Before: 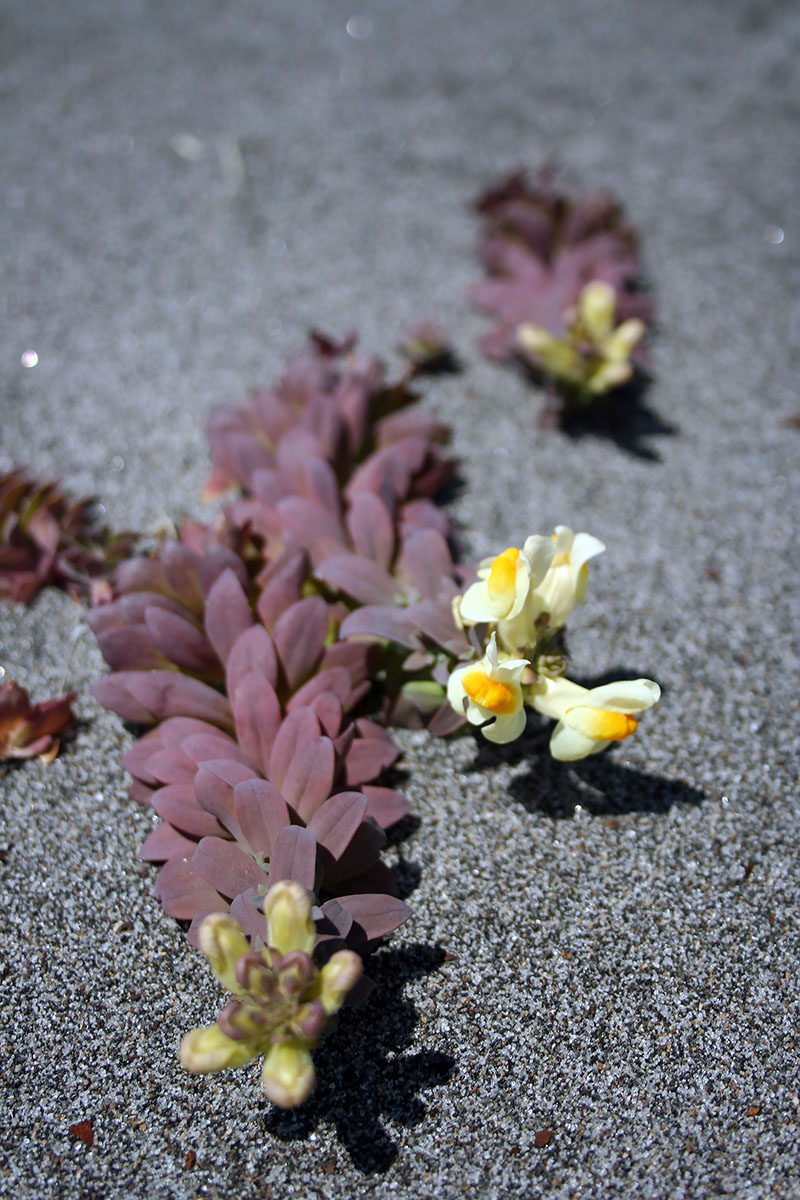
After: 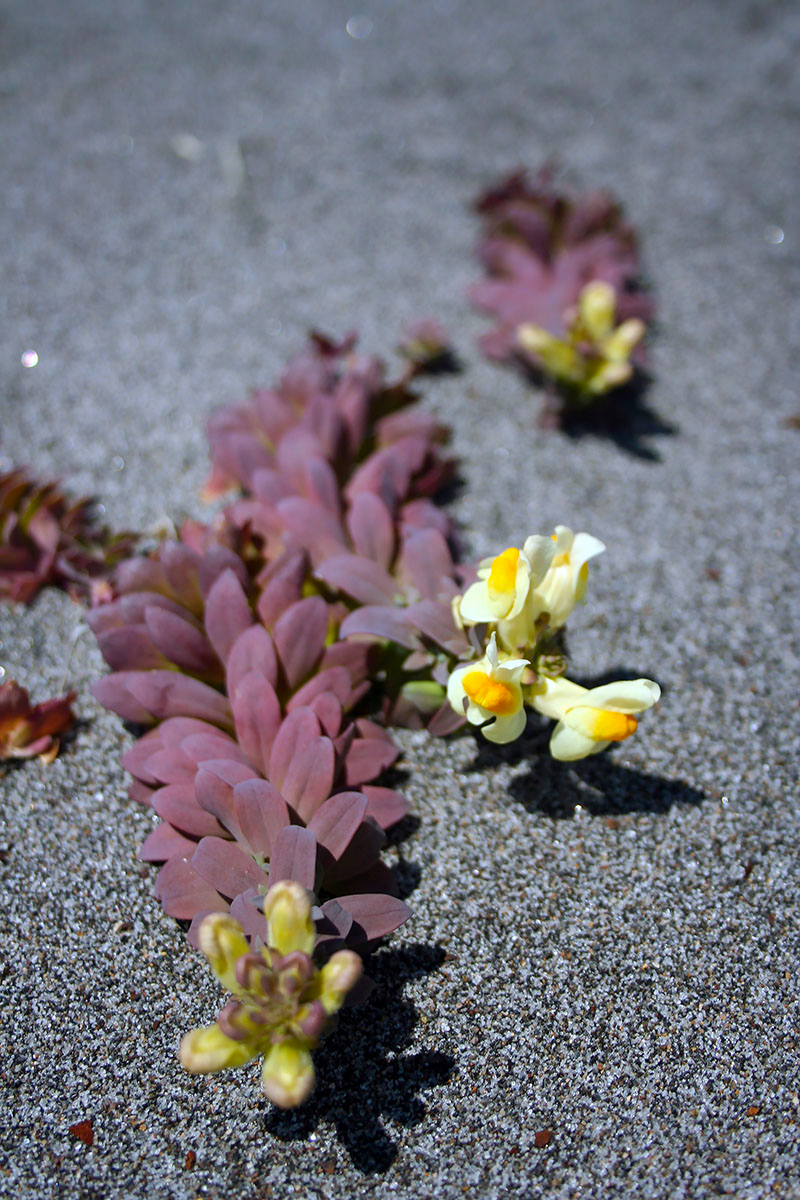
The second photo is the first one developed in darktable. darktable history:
color balance rgb: perceptual saturation grading › global saturation 20%, global vibrance 20%
